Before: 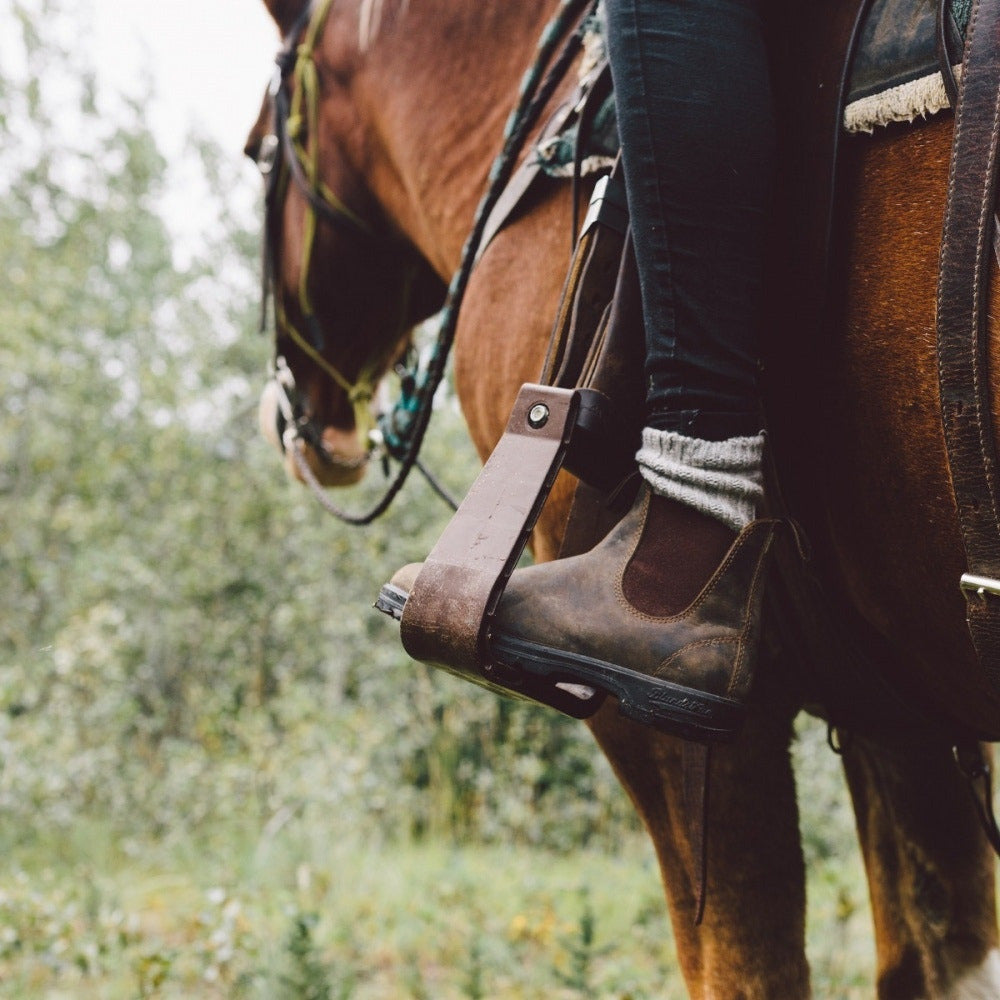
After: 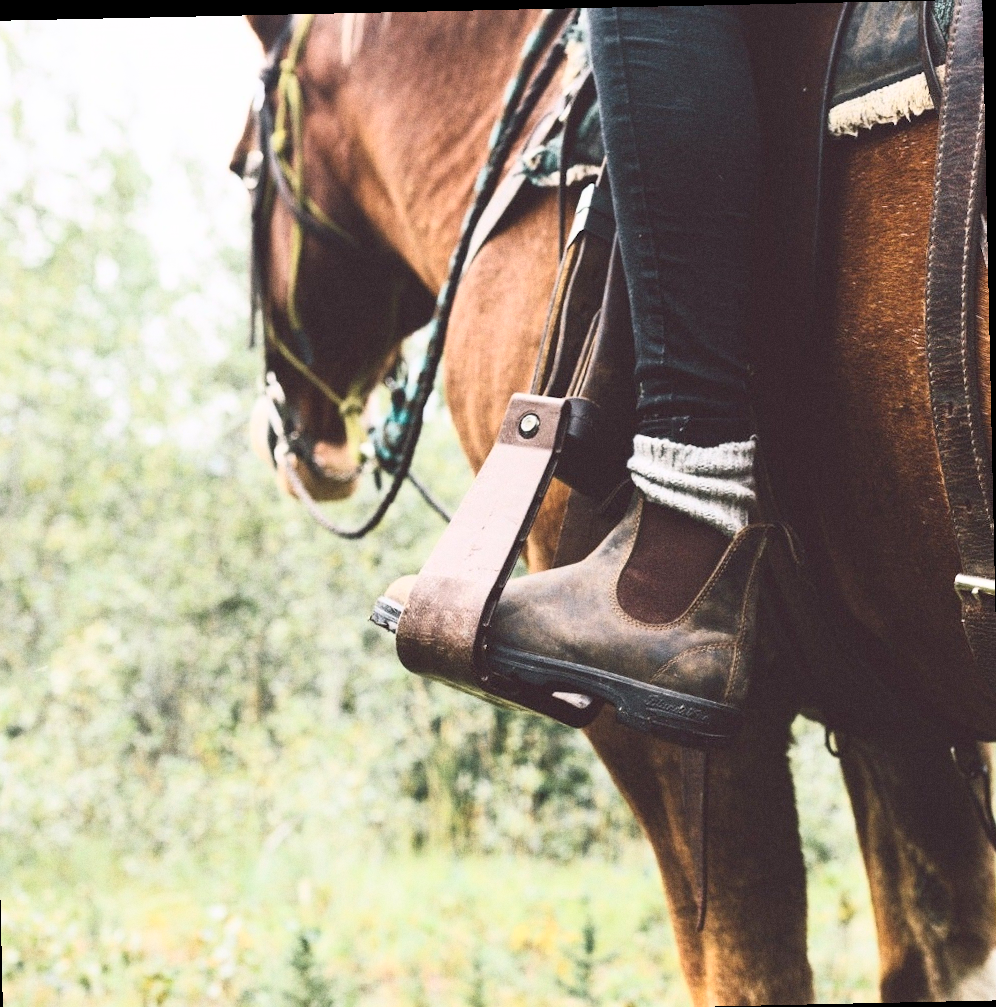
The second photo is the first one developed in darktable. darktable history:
grain: on, module defaults
crop and rotate: left 1.774%, right 0.633%, bottom 1.28%
rotate and perspective: rotation -1.24°, automatic cropping off
contrast brightness saturation: contrast 0.39, brightness 0.53
